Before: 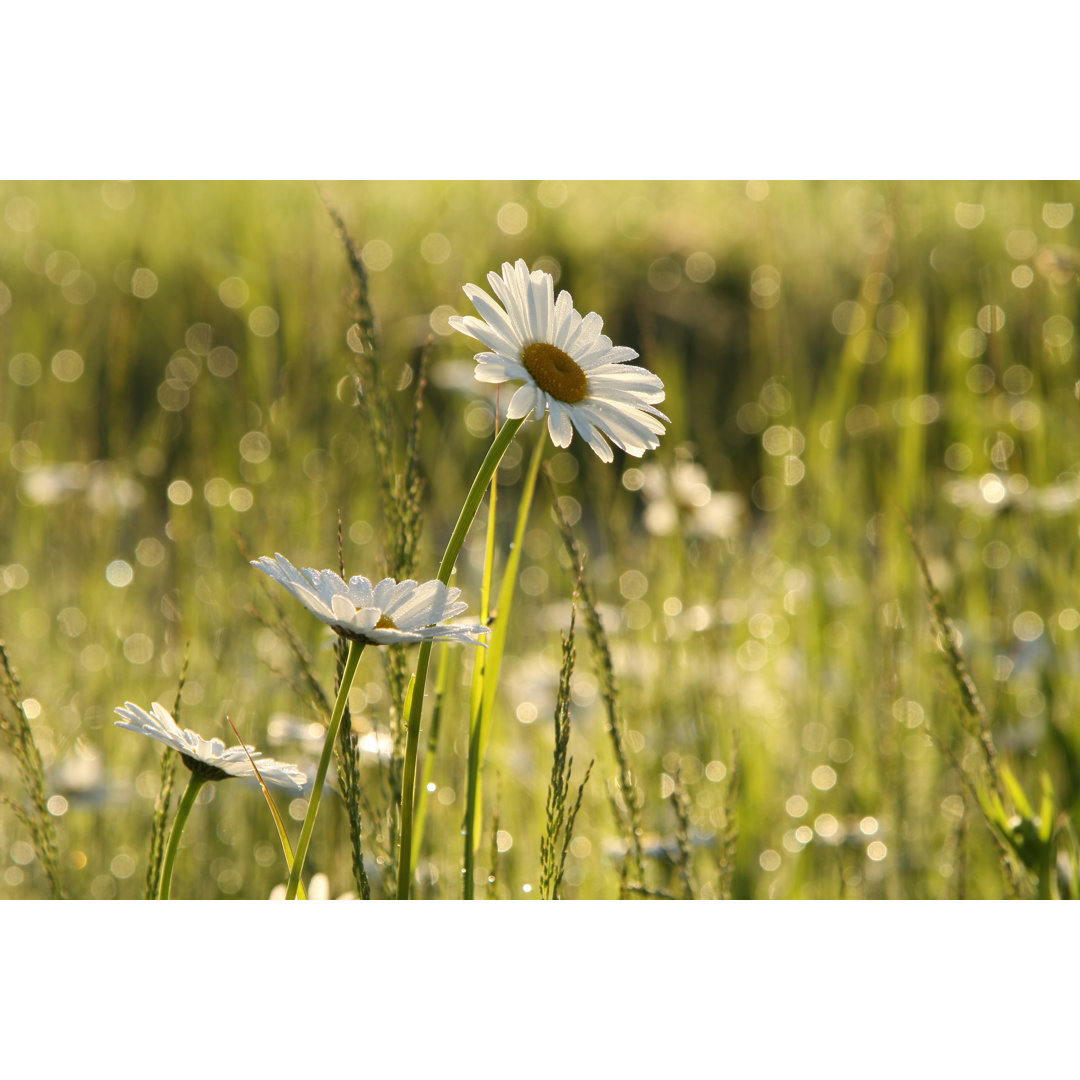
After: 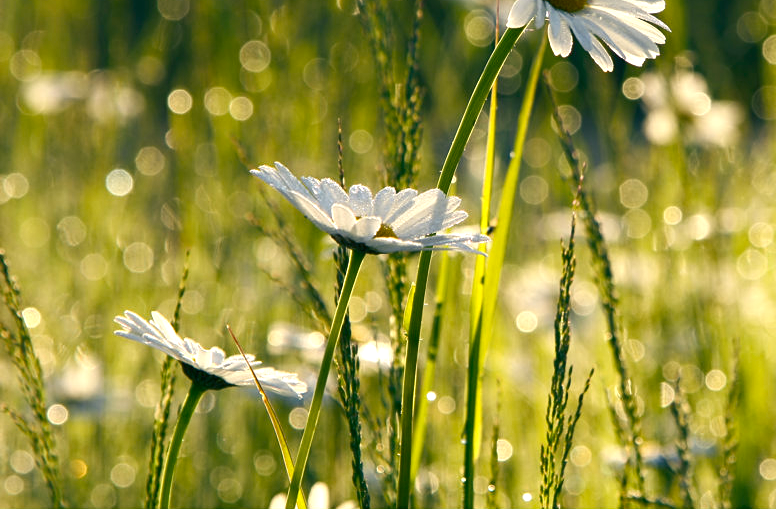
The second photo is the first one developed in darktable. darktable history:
crop: top 36.273%, right 28.059%, bottom 14.811%
color balance rgb: shadows lift › luminance -41.087%, shadows lift › chroma 13.847%, shadows lift › hue 257.71°, power › hue 63.08°, perceptual saturation grading › global saturation 20%, perceptual saturation grading › highlights -13.925%, perceptual saturation grading › shadows 49.735%, perceptual brilliance grading › highlights 14.126%, perceptual brilliance grading › shadows -18.464%, global vibrance -17.418%, contrast -6.001%
sharpen: amount 0.2
